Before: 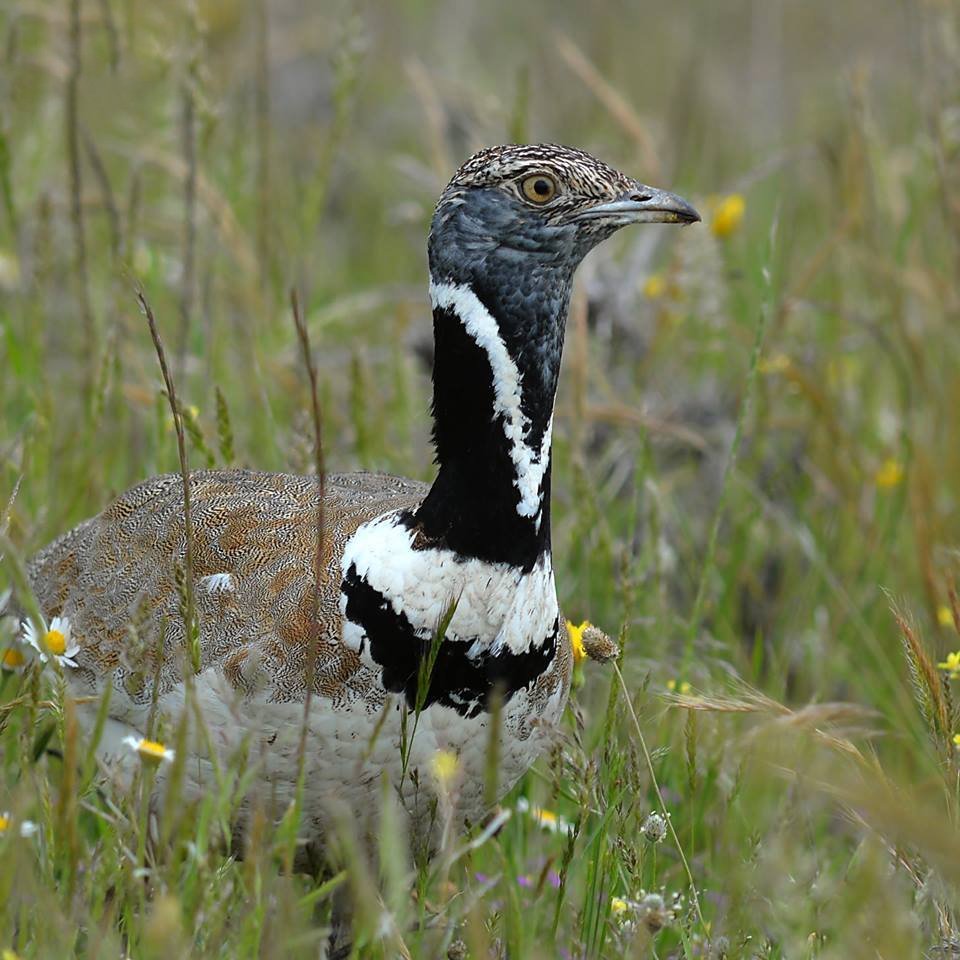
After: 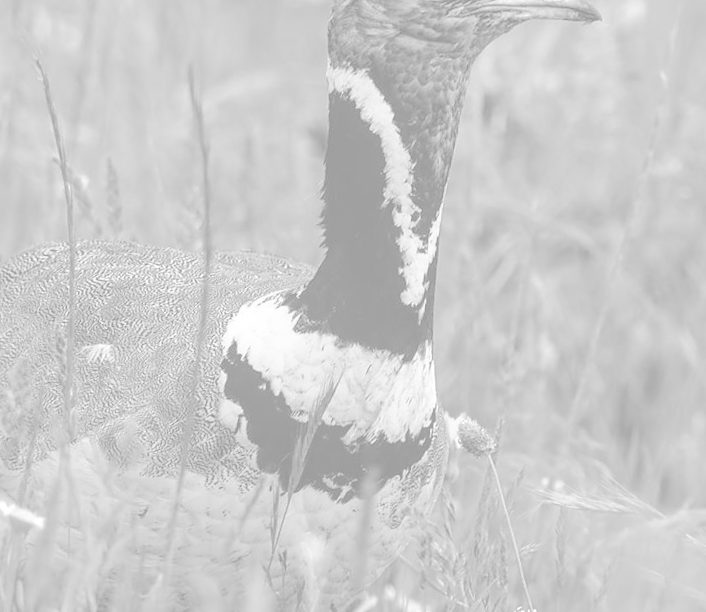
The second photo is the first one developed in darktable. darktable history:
exposure: black level correction 0, exposure 1.1 EV, compensate highlight preservation false
crop and rotate: angle -3.37°, left 9.79%, top 20.73%, right 12.42%, bottom 11.82%
colorize: hue 331.2°, saturation 75%, source mix 30.28%, lightness 70.52%, version 1
monochrome: a -35.87, b 49.73, size 1.7
local contrast: on, module defaults
